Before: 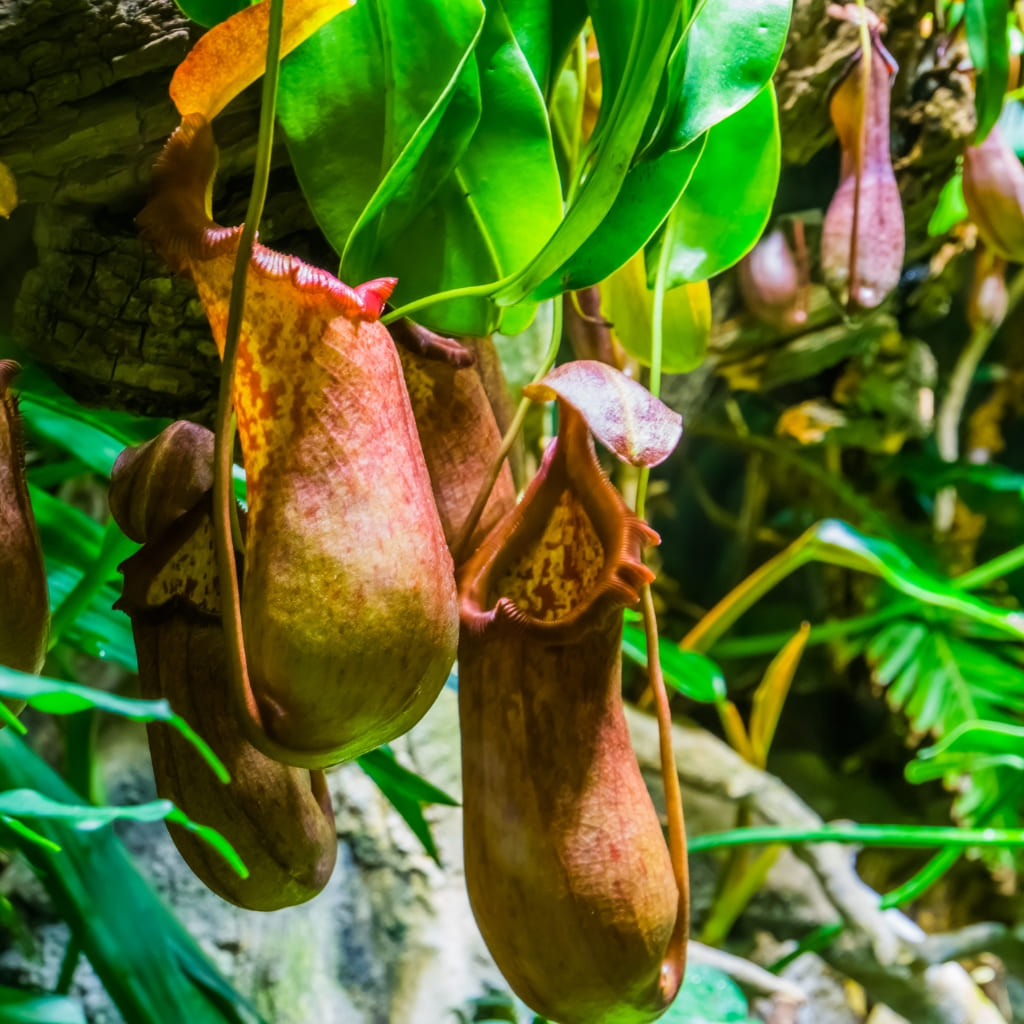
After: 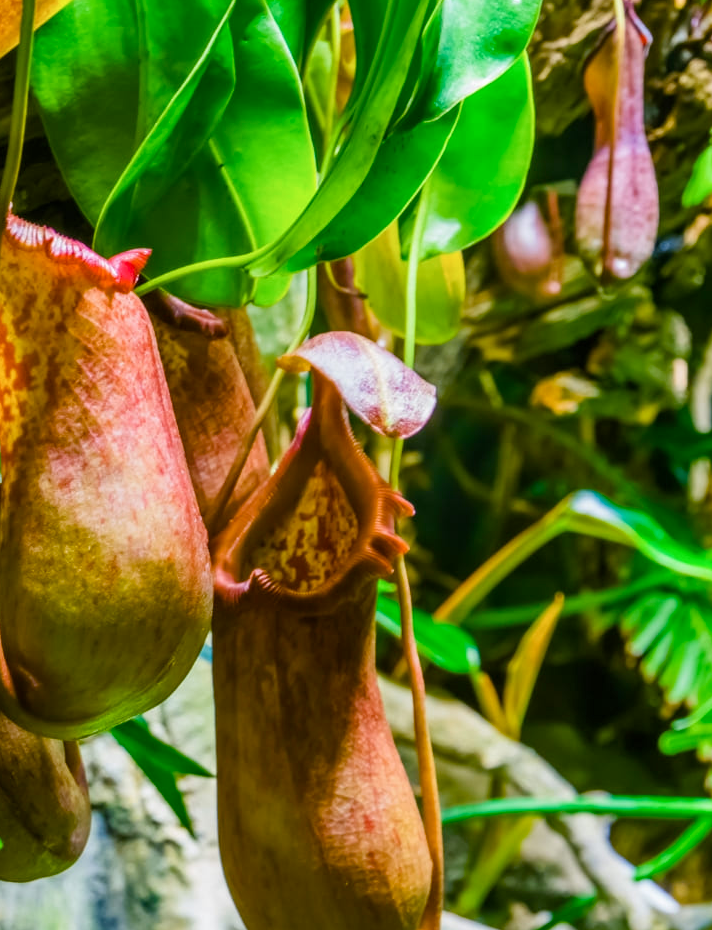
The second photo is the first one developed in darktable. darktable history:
color balance rgb: perceptual saturation grading › global saturation 20%, perceptual saturation grading › highlights -25%, perceptual saturation grading › shadows 25%
crop and rotate: left 24.034%, top 2.838%, right 6.406%, bottom 6.299%
